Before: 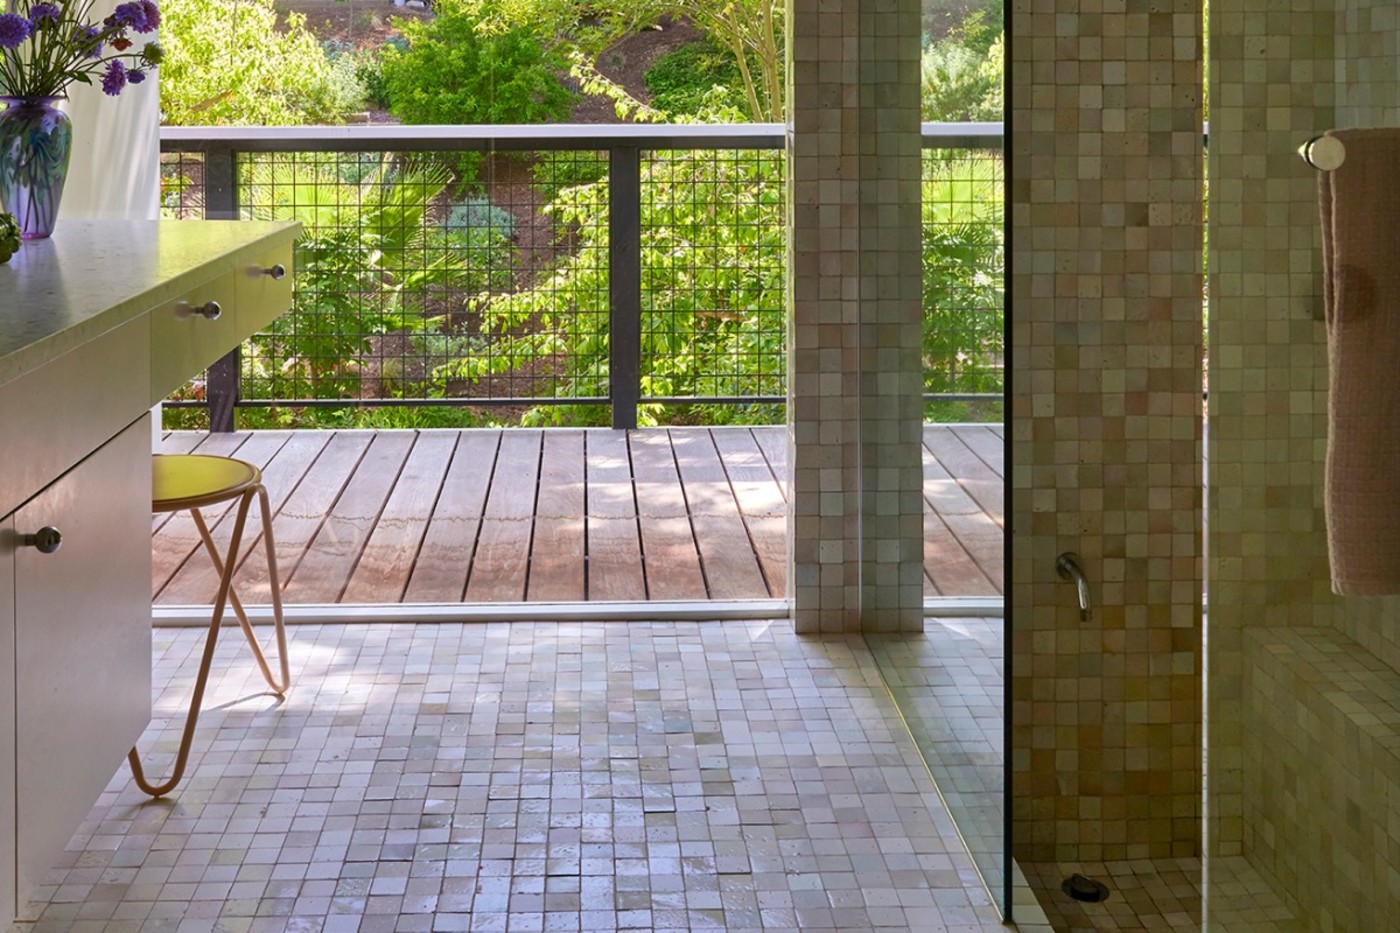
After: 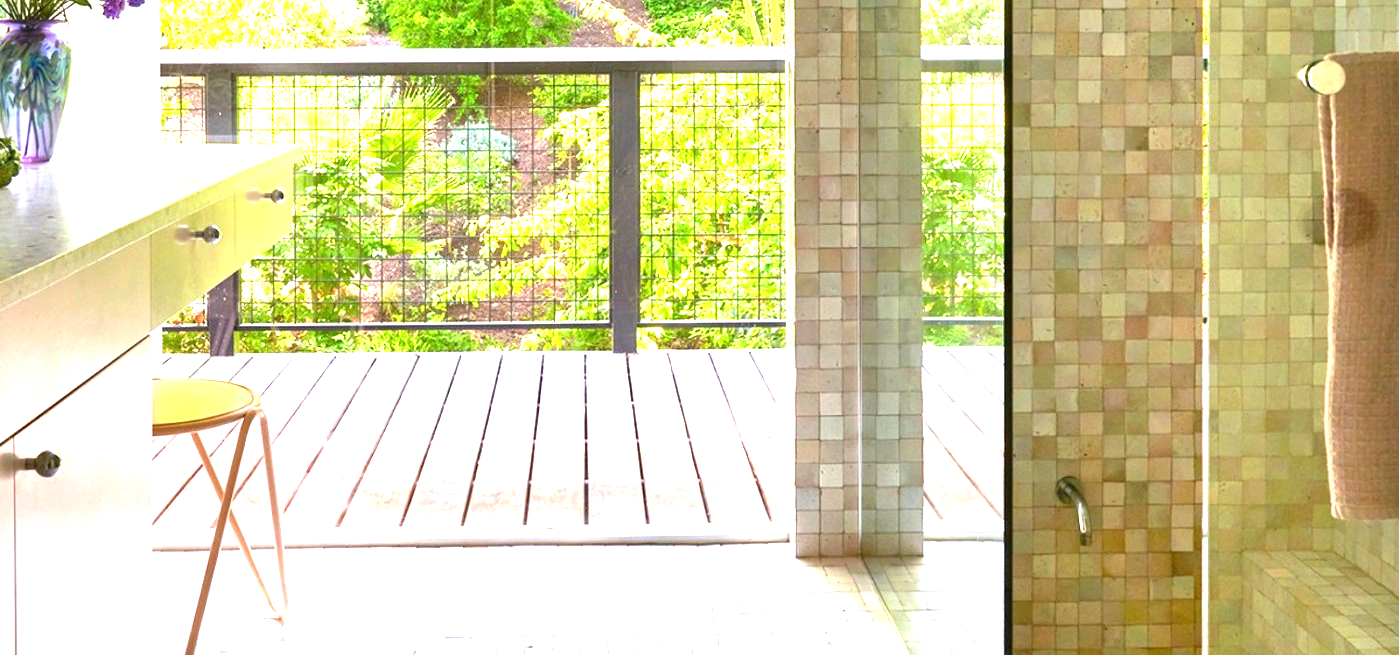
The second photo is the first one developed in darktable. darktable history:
tone equalizer: on, module defaults
local contrast: highlights 61%, shadows 108%, detail 106%, midtone range 0.531
exposure: exposure 2.262 EV, compensate highlight preservation false
crop and rotate: top 8.335%, bottom 21.436%
